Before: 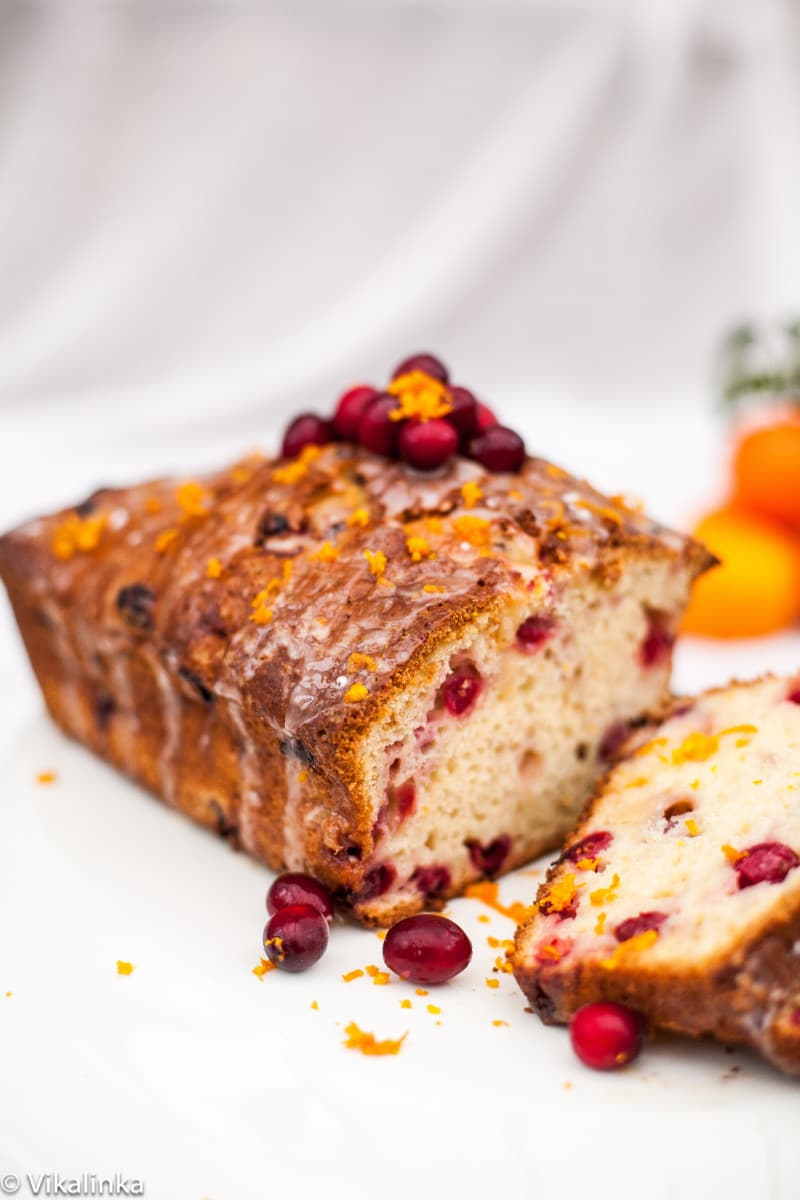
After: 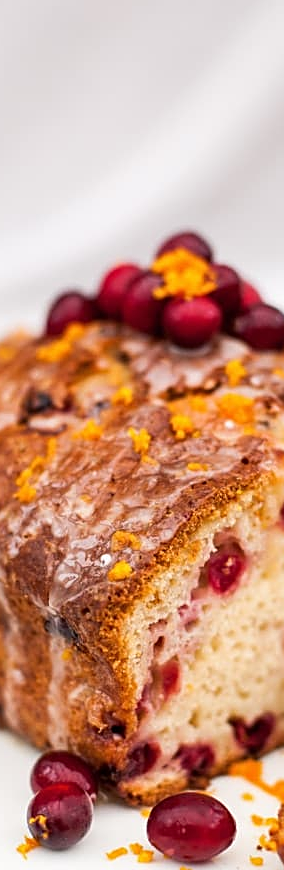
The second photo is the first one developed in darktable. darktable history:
sharpen: on, module defaults
crop and rotate: left 29.749%, top 10.201%, right 34.637%, bottom 17.24%
